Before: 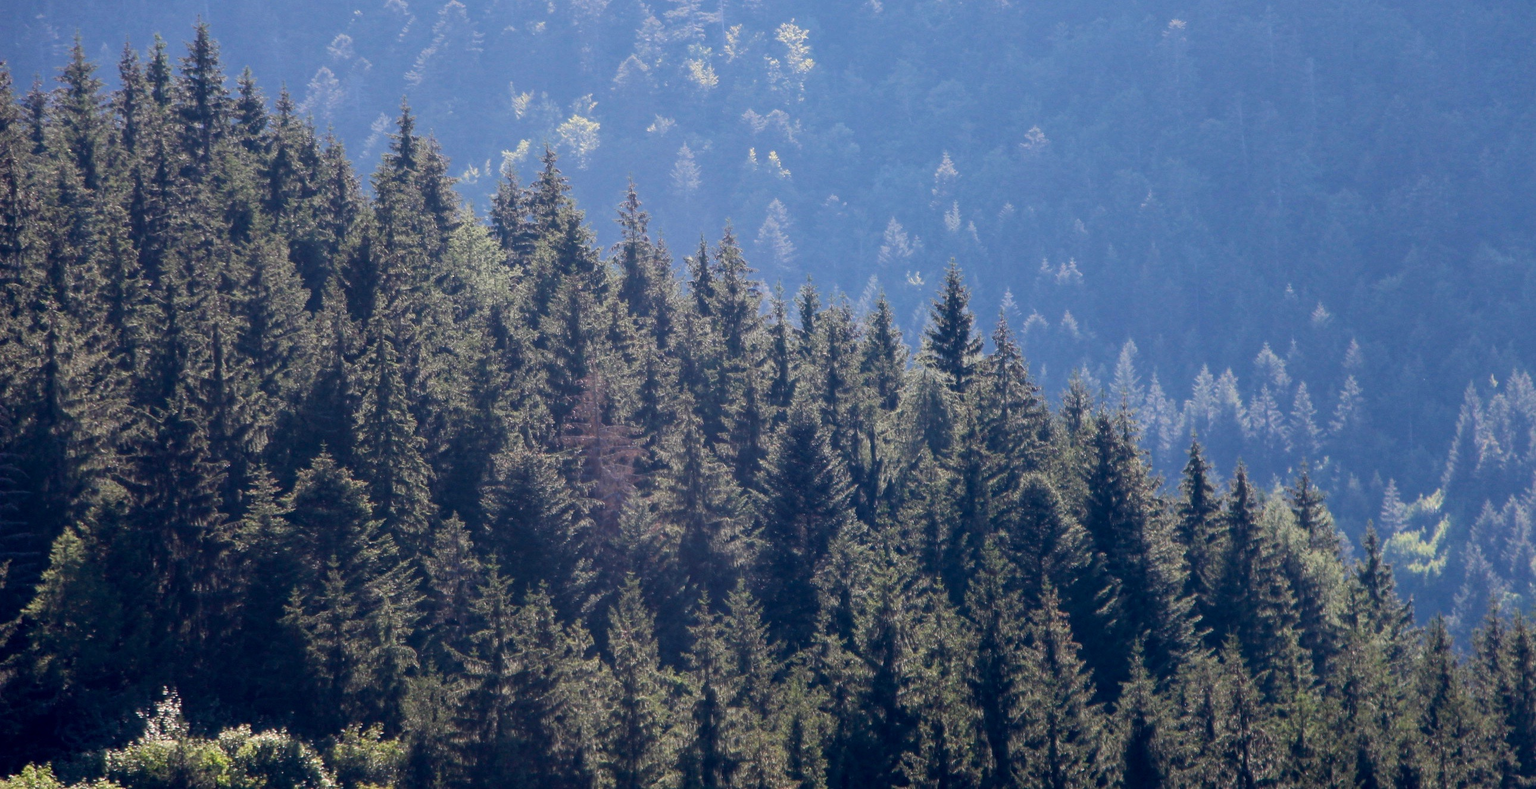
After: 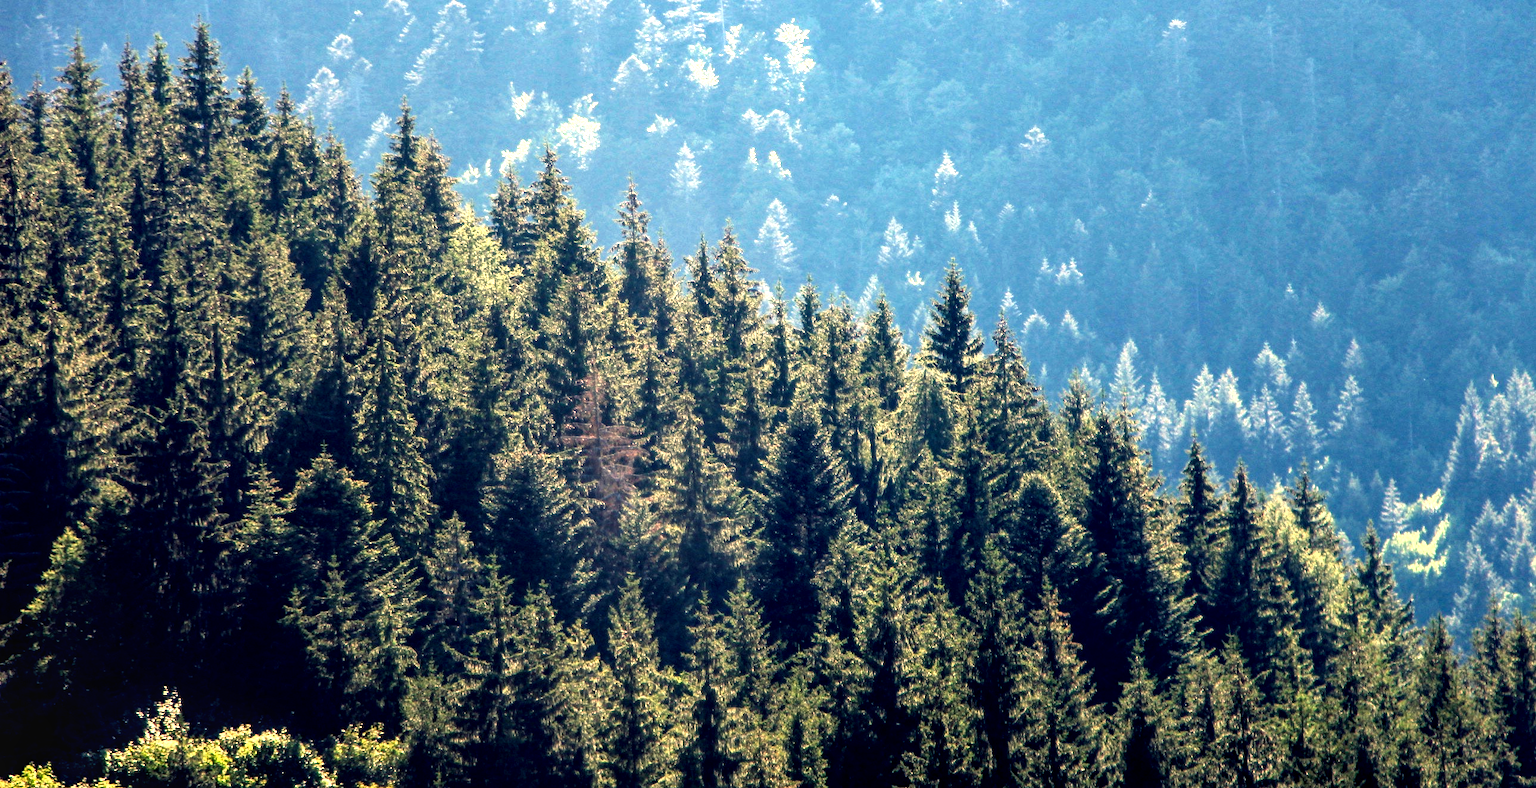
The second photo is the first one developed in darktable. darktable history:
local contrast: on, module defaults
exposure: black level correction 0.01, exposure 1 EV, compensate highlight preservation false
color balance: mode lift, gamma, gain (sRGB), lift [1.014, 0.966, 0.918, 0.87], gamma [0.86, 0.734, 0.918, 0.976], gain [1.063, 1.13, 1.063, 0.86]
